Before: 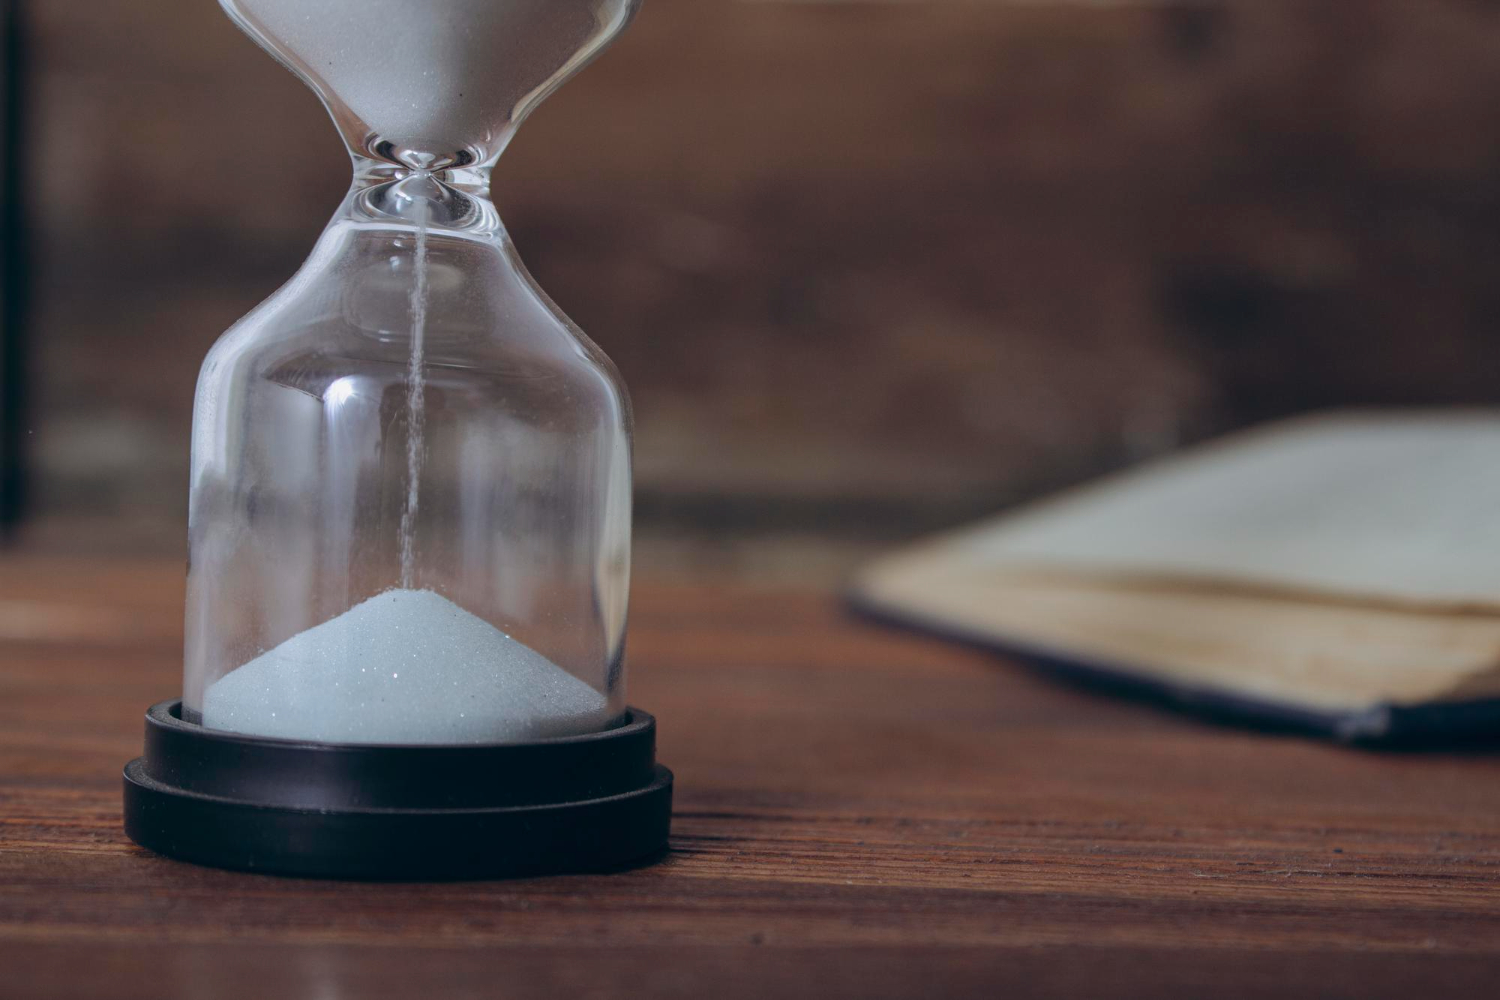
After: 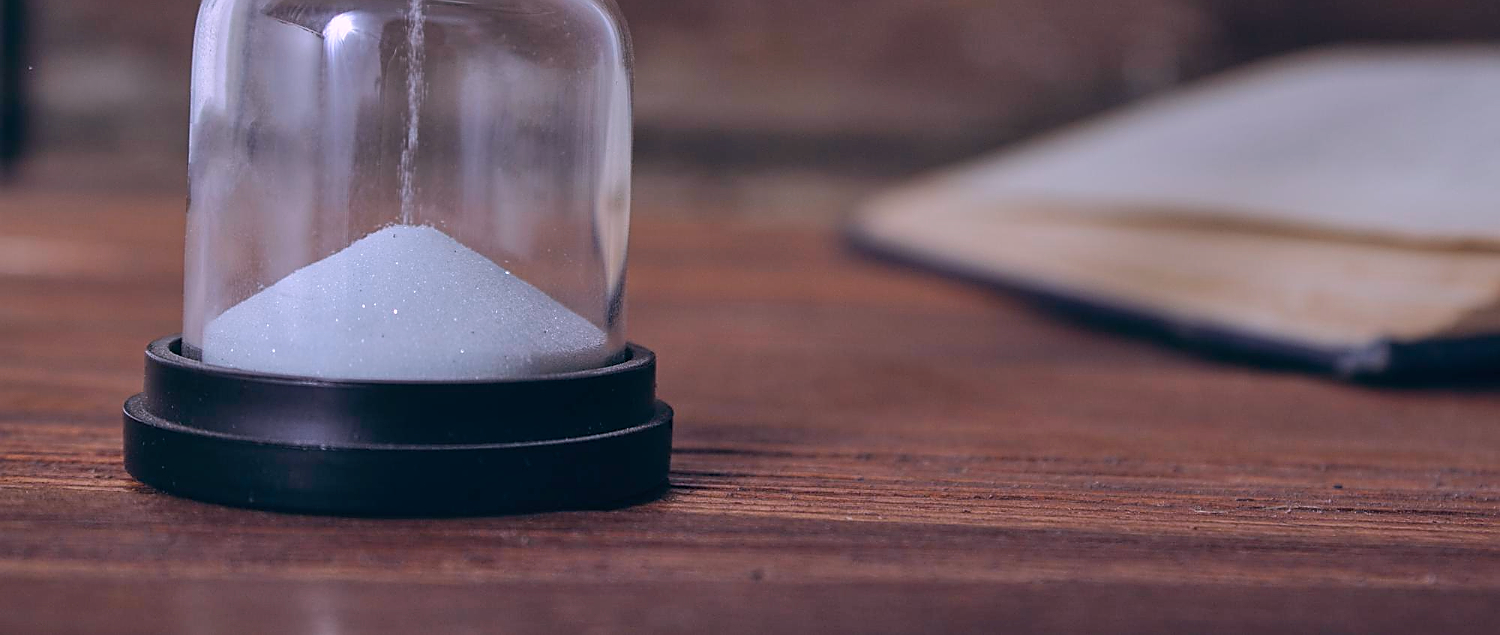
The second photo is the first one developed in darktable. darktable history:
crop and rotate: top 36.435%
white balance: red 1.066, blue 1.119
sharpen: radius 1.4, amount 1.25, threshold 0.7
shadows and highlights: low approximation 0.01, soften with gaussian
